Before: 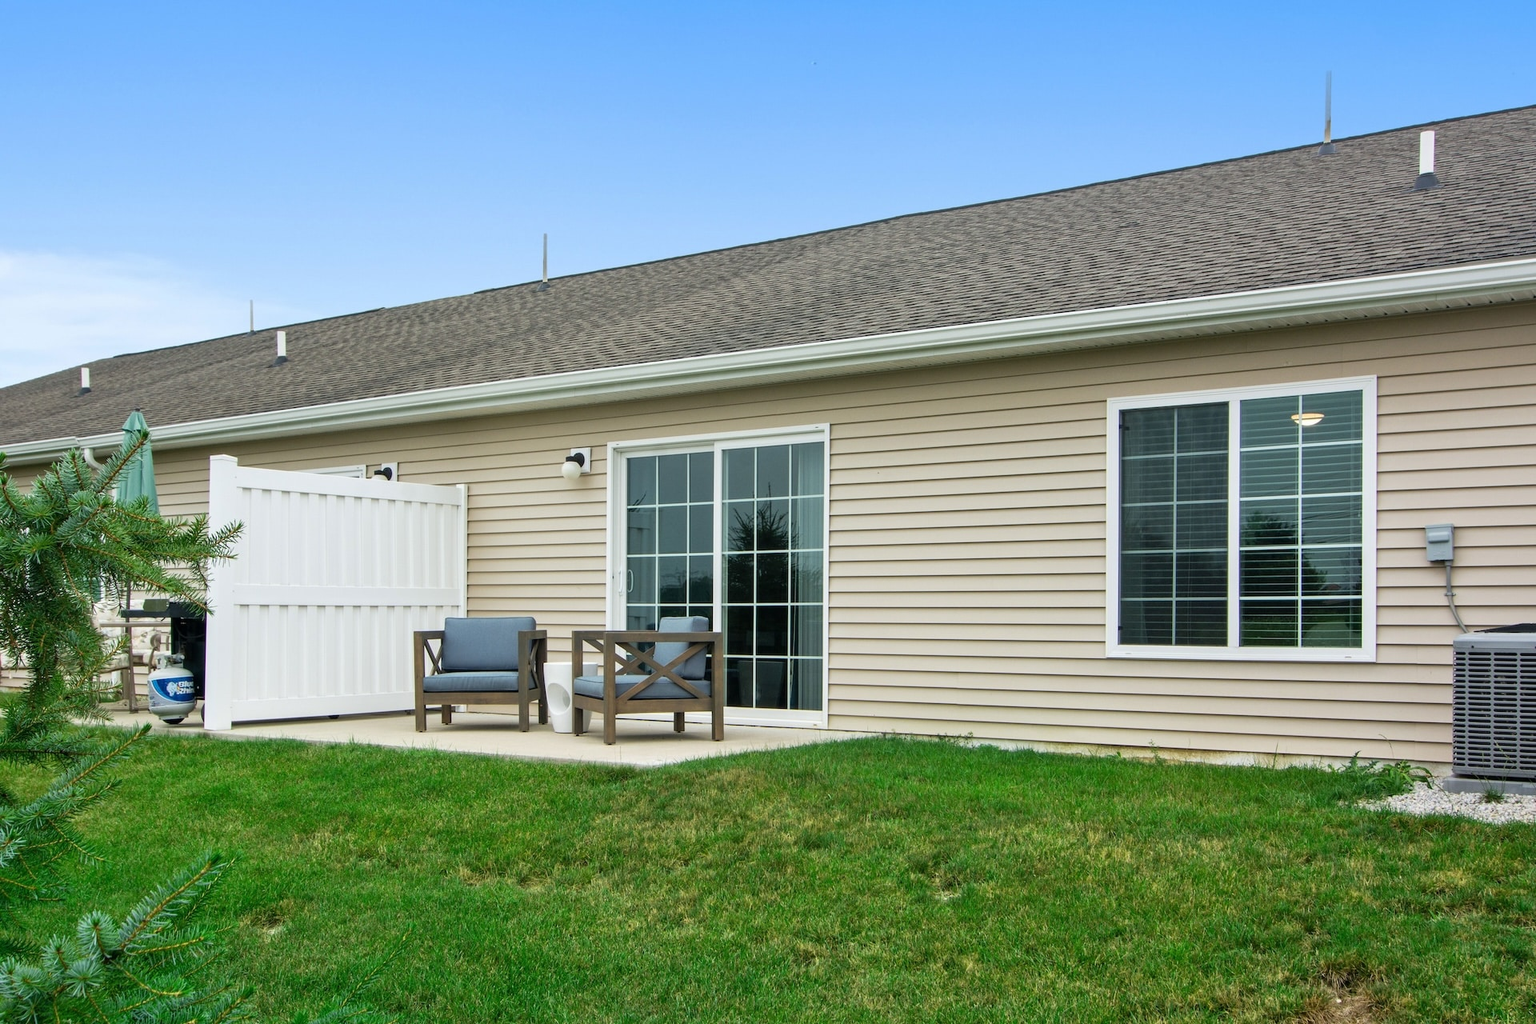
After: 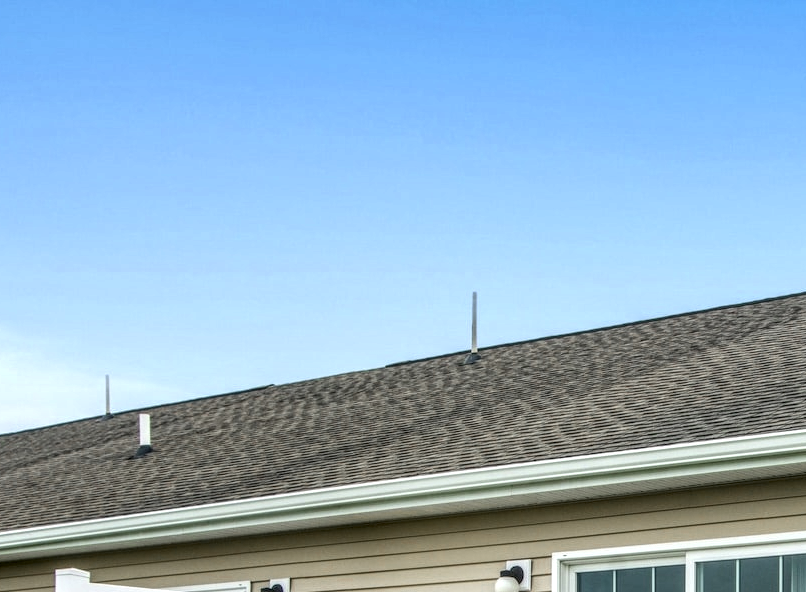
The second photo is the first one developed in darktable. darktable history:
crop and rotate: left 10.817%, top 0.062%, right 47.194%, bottom 53.626%
color zones: curves: ch0 [(0.11, 0.396) (0.195, 0.36) (0.25, 0.5) (0.303, 0.412) (0.357, 0.544) (0.75, 0.5) (0.967, 0.328)]; ch1 [(0, 0.468) (0.112, 0.512) (0.202, 0.6) (0.25, 0.5) (0.307, 0.352) (0.357, 0.544) (0.75, 0.5) (0.963, 0.524)]
local contrast: highlights 0%, shadows 0%, detail 182%
